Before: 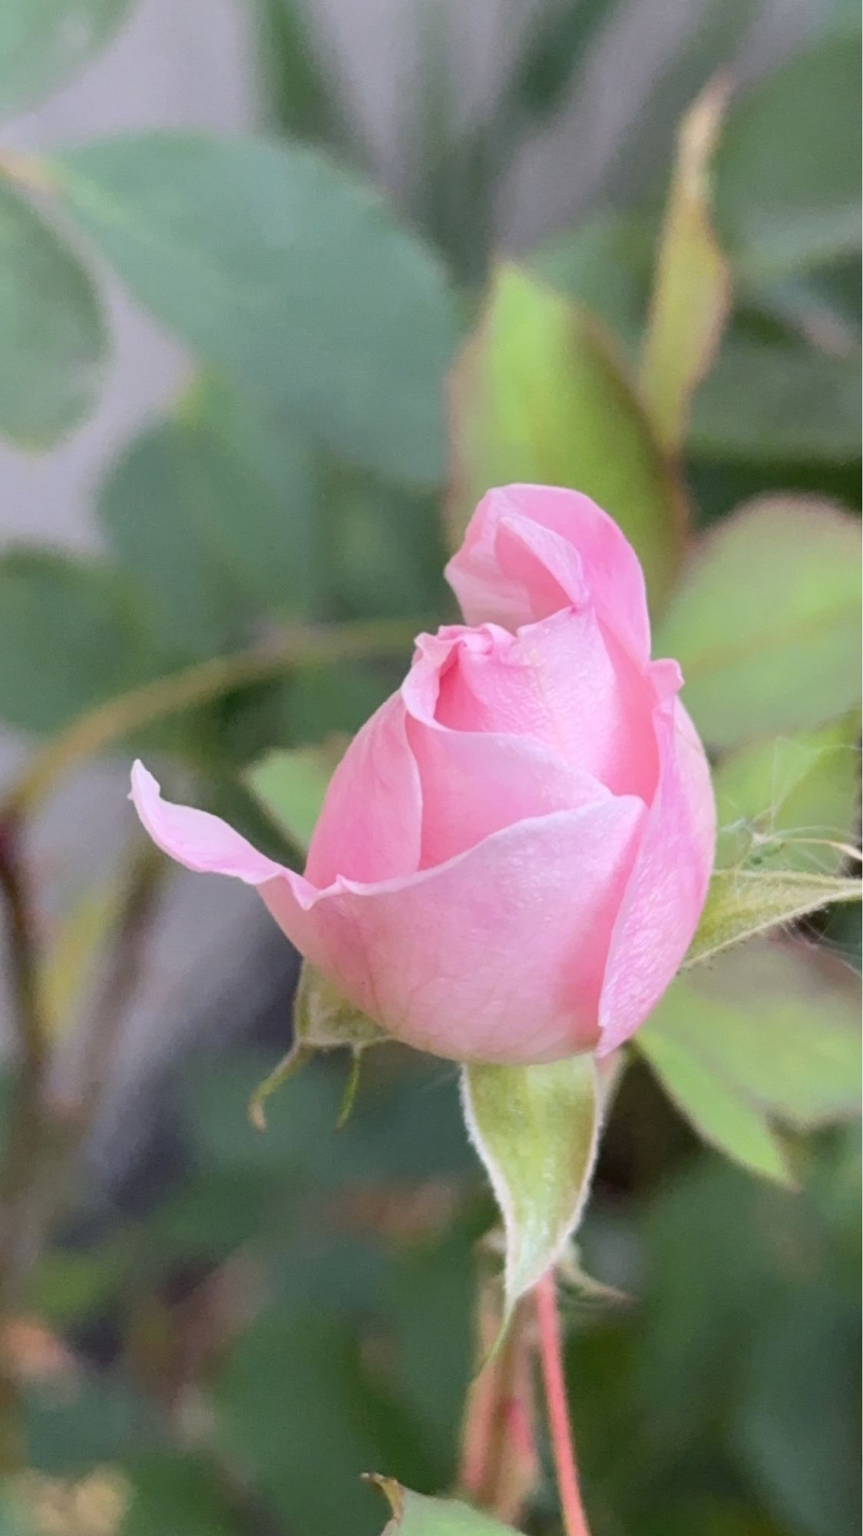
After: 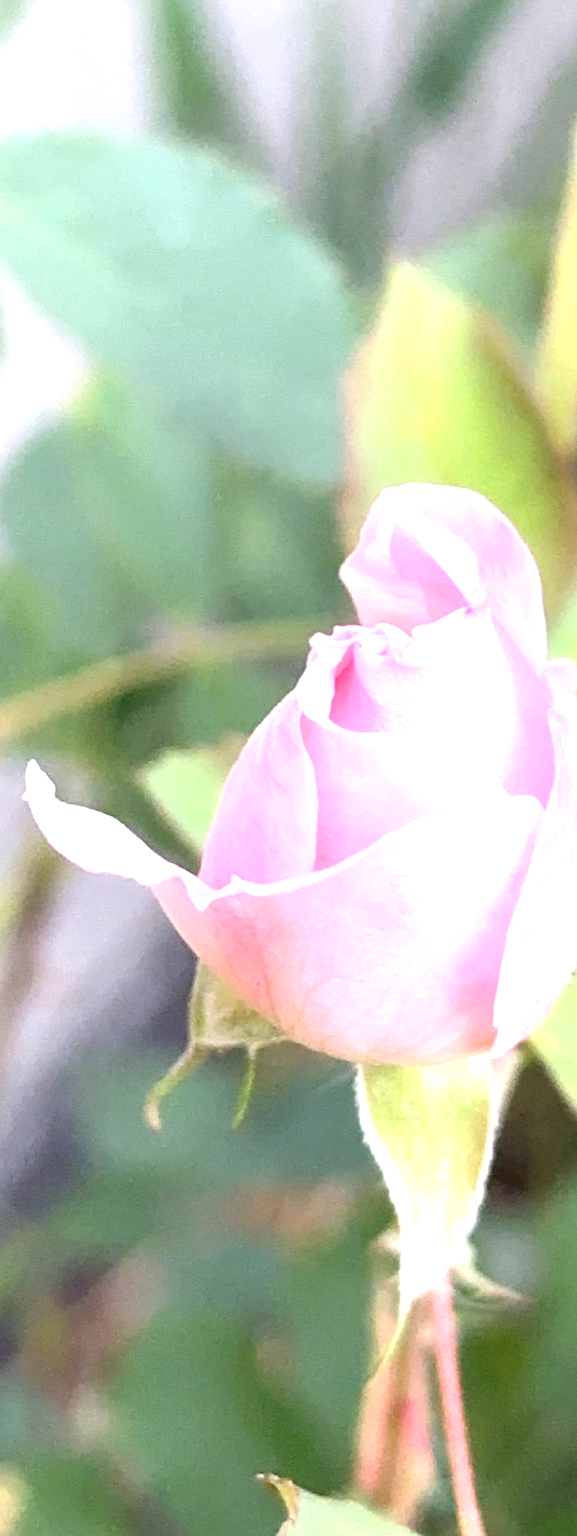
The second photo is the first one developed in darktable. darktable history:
crop and rotate: left 12.243%, right 20.84%
sharpen: amount 0.498
color correction: highlights b* 0.059, saturation 0.992
exposure: black level correction 0, exposure 1.386 EV, compensate highlight preservation false
